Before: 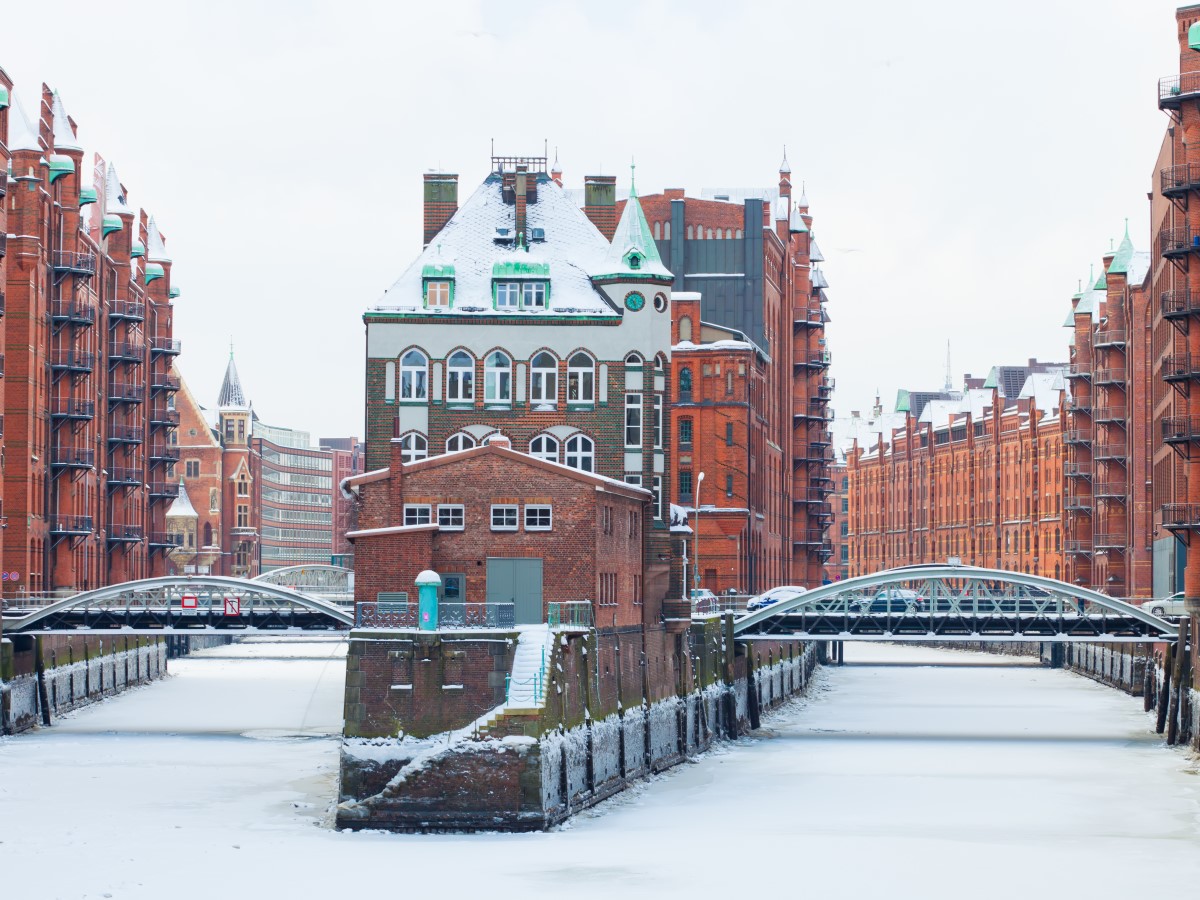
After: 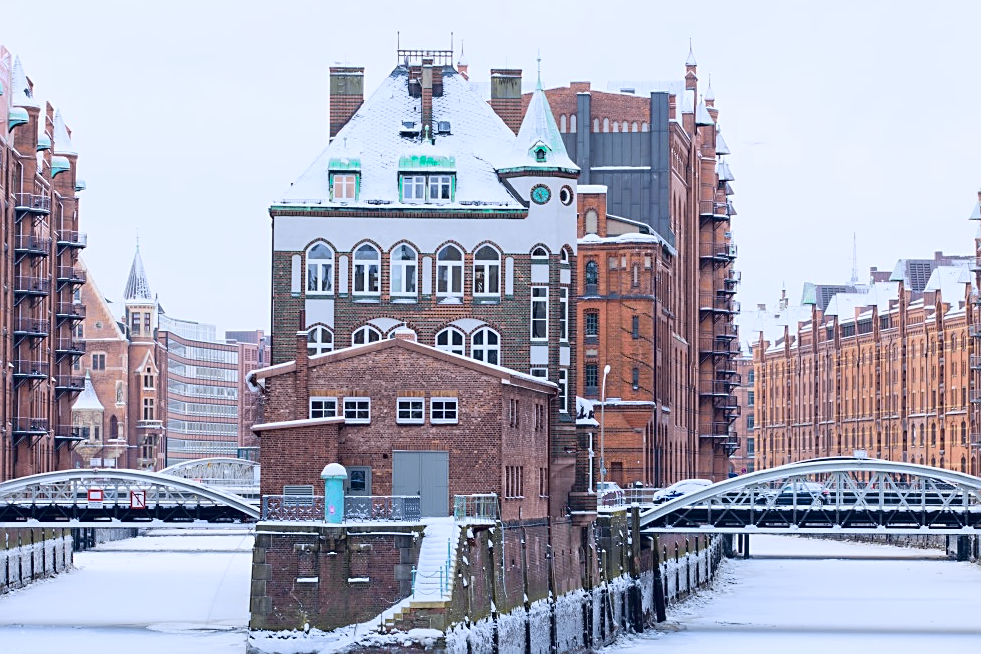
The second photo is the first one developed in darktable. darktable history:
exposure: compensate highlight preservation false
crop: left 7.836%, top 11.898%, right 10.365%, bottom 15.392%
sharpen: on, module defaults
color calibration: illuminant as shot in camera, x 0.365, y 0.378, temperature 4429.86 K
tone curve: curves: ch0 [(0, 0) (0.105, 0.044) (0.195, 0.128) (0.283, 0.283) (0.384, 0.404) (0.485, 0.531) (0.635, 0.7) (0.832, 0.858) (1, 0.977)]; ch1 [(0, 0) (0.161, 0.092) (0.35, 0.33) (0.379, 0.401) (0.448, 0.478) (0.498, 0.503) (0.531, 0.537) (0.586, 0.563) (0.687, 0.648) (1, 1)]; ch2 [(0, 0) (0.359, 0.372) (0.437, 0.437) (0.483, 0.484) (0.53, 0.515) (0.556, 0.553) (0.635, 0.589) (1, 1)], color space Lab, independent channels, preserve colors none
